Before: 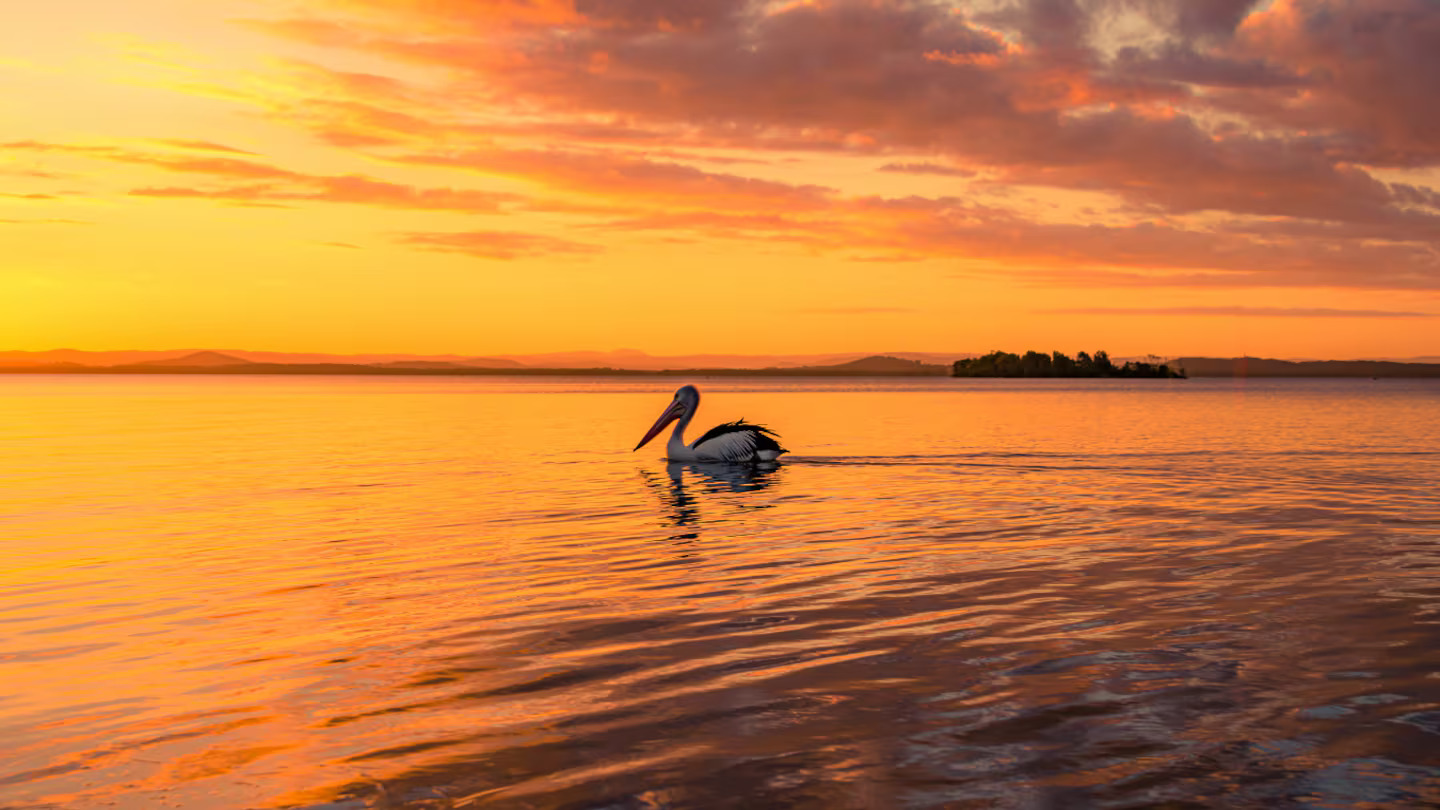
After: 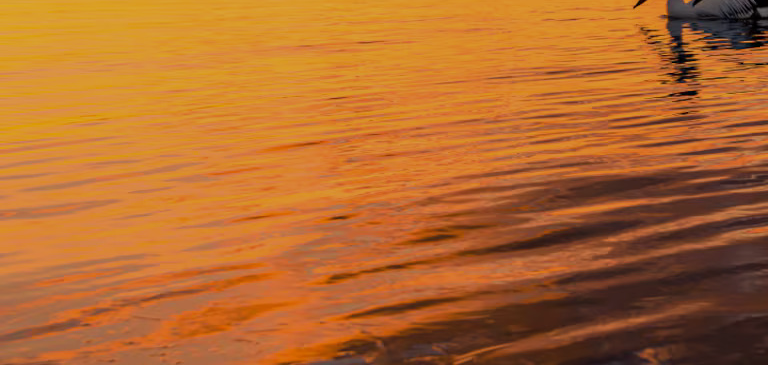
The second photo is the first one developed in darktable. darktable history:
crop and rotate: top 54.778%, right 46.61%, bottom 0.159%
exposure: exposure -0.492 EV, compensate highlight preservation false
